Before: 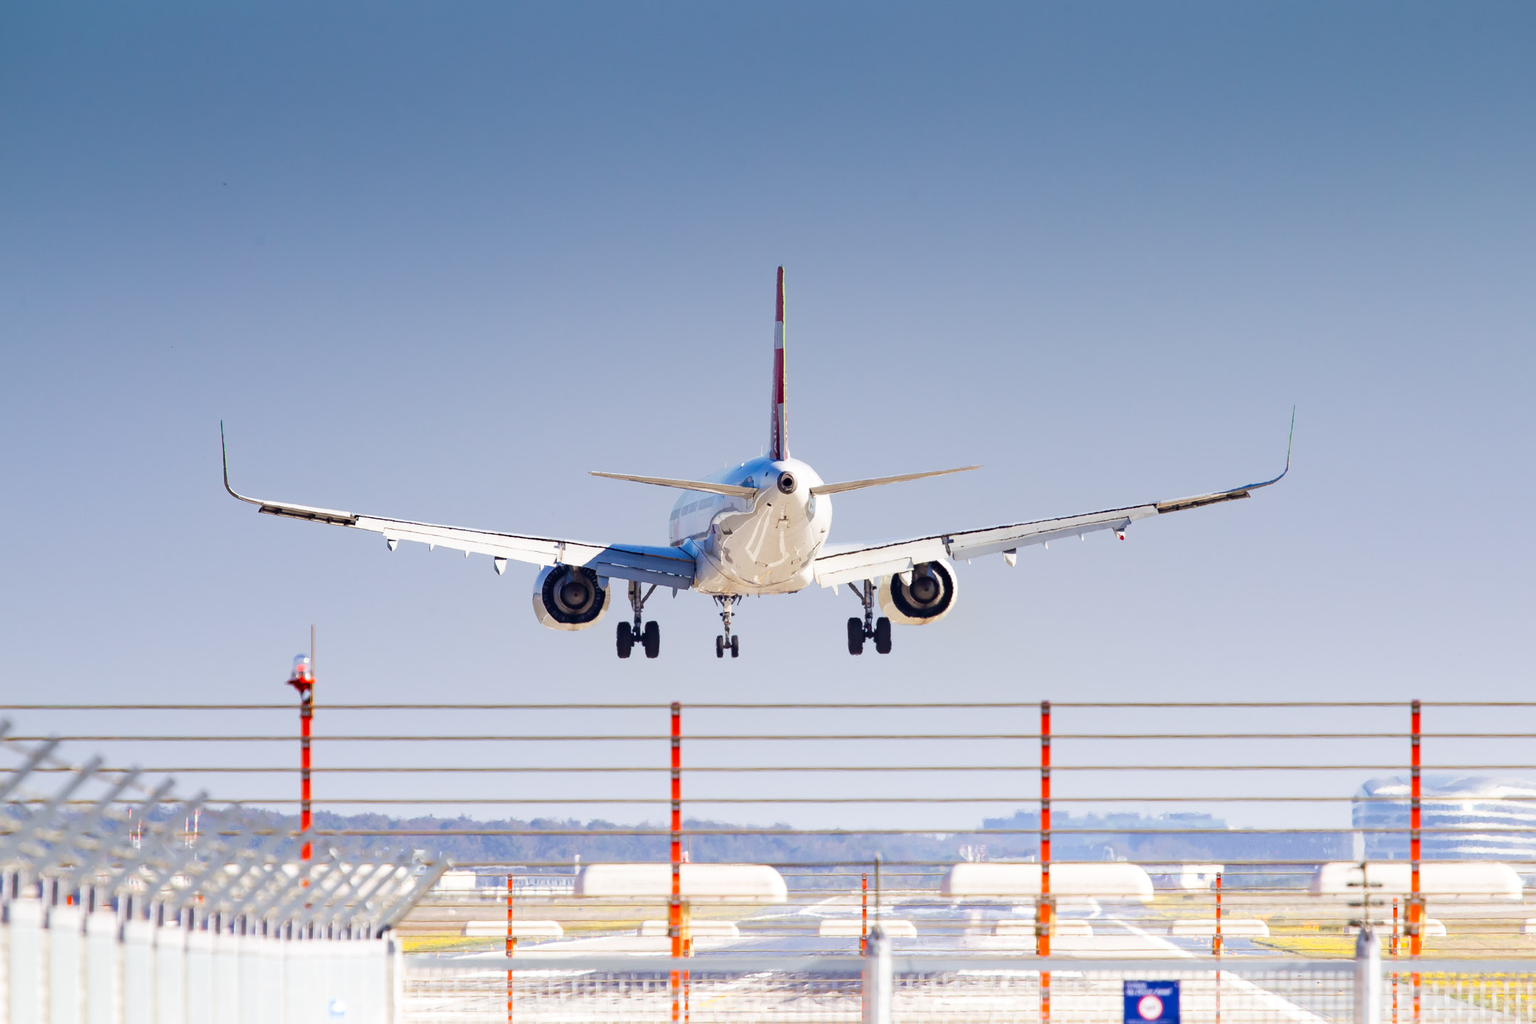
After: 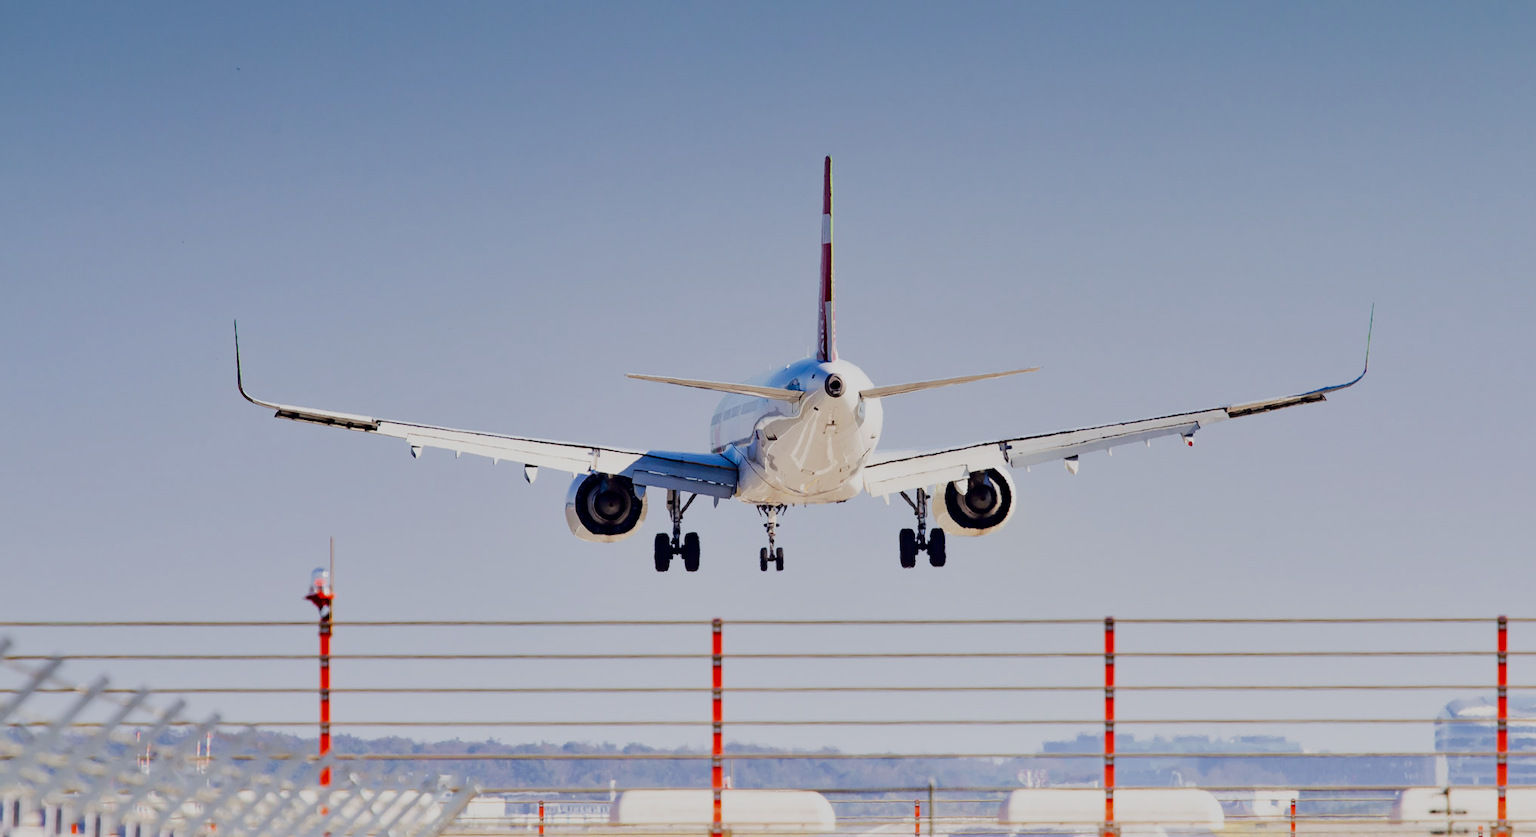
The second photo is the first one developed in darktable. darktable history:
crop and rotate: angle 0.03°, top 11.643%, right 5.651%, bottom 11.189%
fill light: exposure -2 EV, width 8.6
shadows and highlights: shadows 20.91, highlights -35.45, soften with gaussian
filmic rgb: black relative exposure -7.65 EV, white relative exposure 4.56 EV, hardness 3.61
color zones: curves: ch0 [(0.25, 0.5) (0.428, 0.473) (0.75, 0.5)]; ch1 [(0.243, 0.479) (0.398, 0.452) (0.75, 0.5)]
